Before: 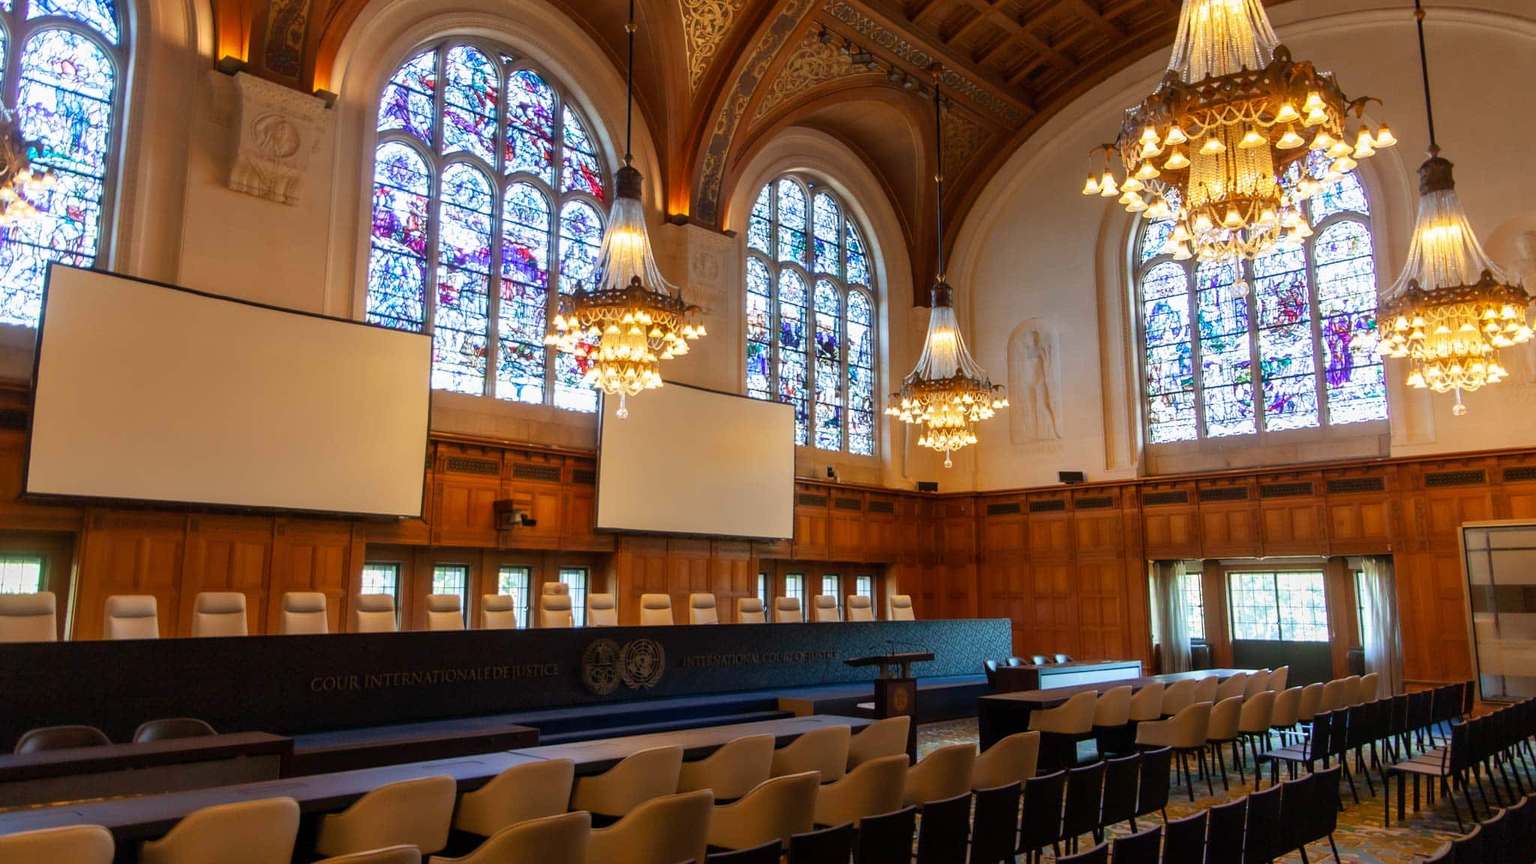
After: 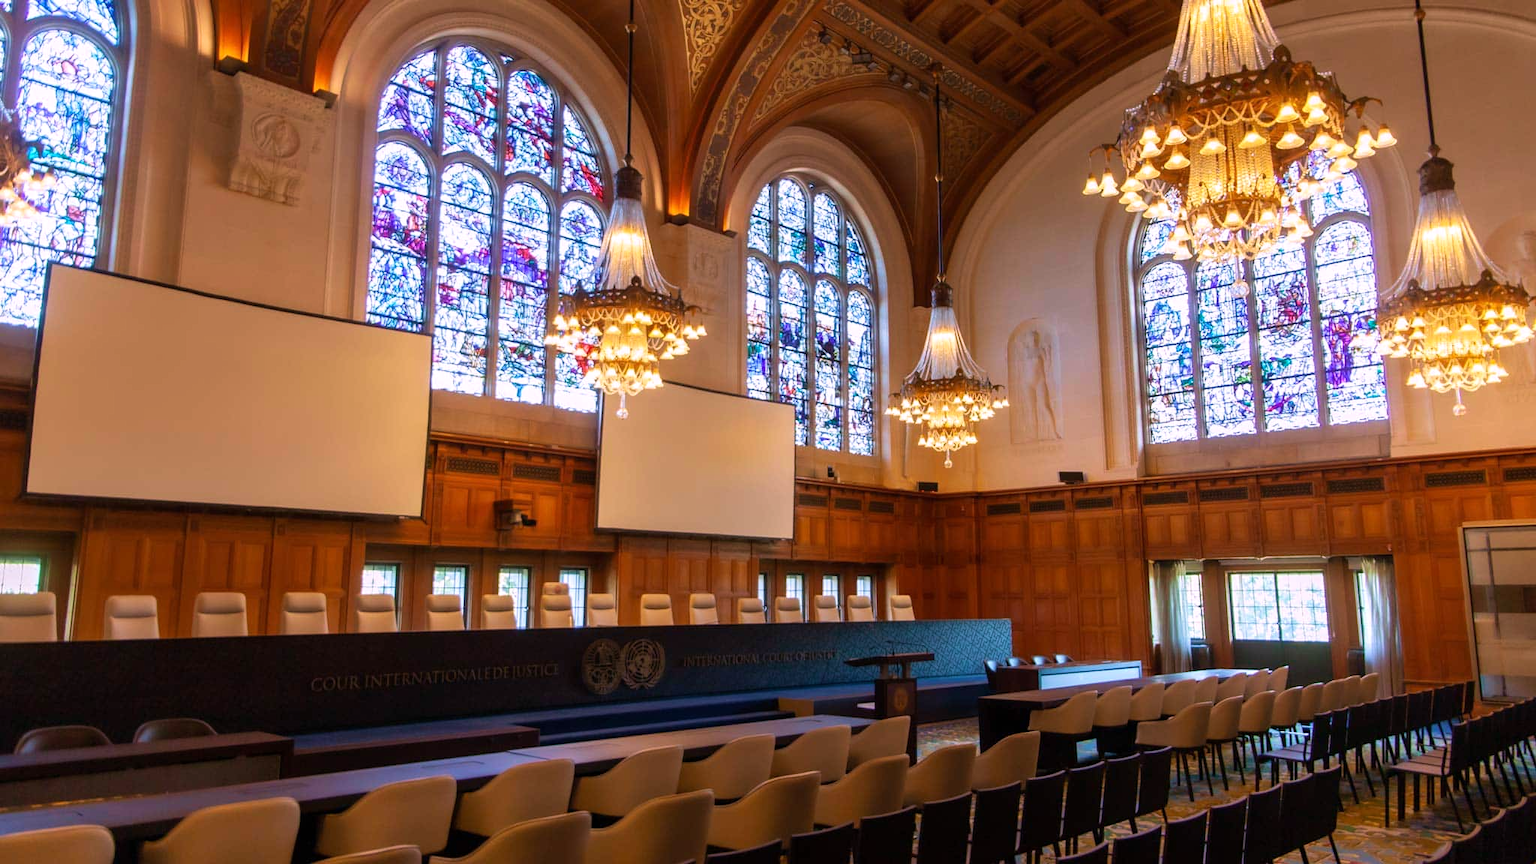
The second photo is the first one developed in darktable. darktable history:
white balance: red 1.05, blue 1.072
velvia: on, module defaults
